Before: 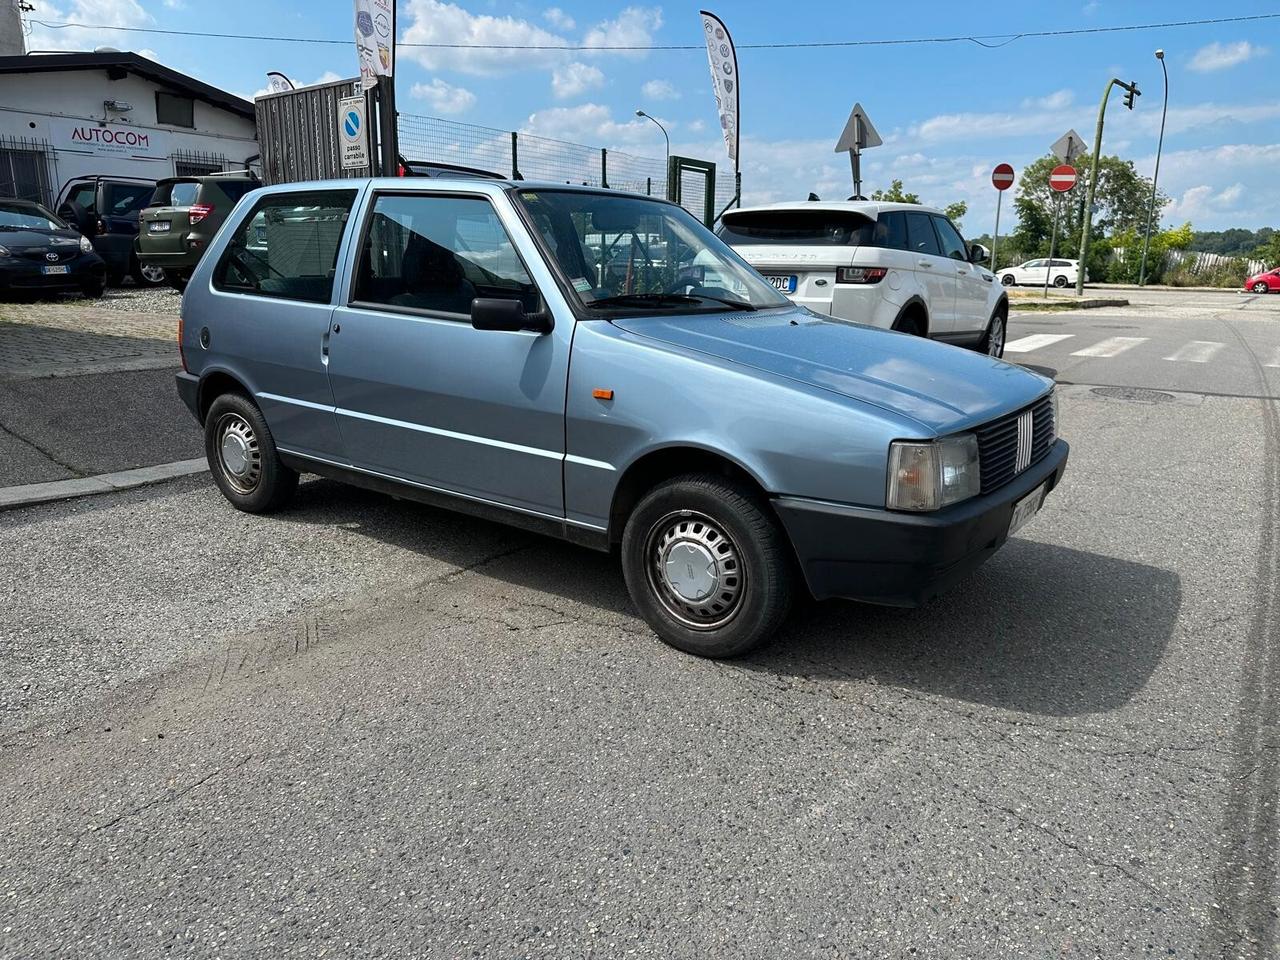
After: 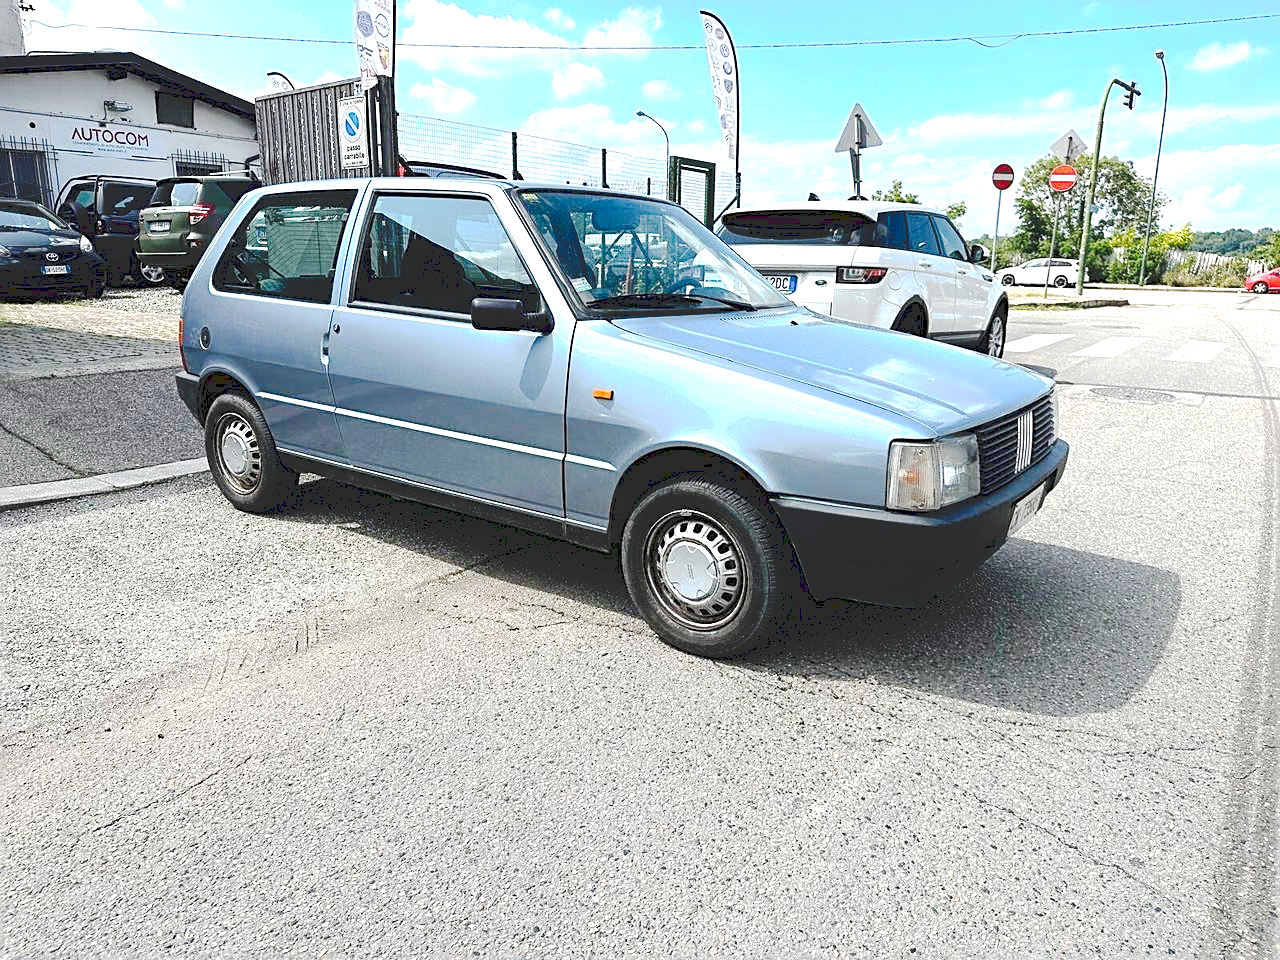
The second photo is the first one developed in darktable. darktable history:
tone curve: curves: ch0 [(0, 0) (0.003, 0.169) (0.011, 0.169) (0.025, 0.169) (0.044, 0.173) (0.069, 0.178) (0.1, 0.183) (0.136, 0.185) (0.177, 0.197) (0.224, 0.227) (0.277, 0.292) (0.335, 0.391) (0.399, 0.491) (0.468, 0.592) (0.543, 0.672) (0.623, 0.734) (0.709, 0.785) (0.801, 0.844) (0.898, 0.893) (1, 1)], preserve colors none
sharpen: on, module defaults
exposure: exposure 1.15 EV, compensate highlight preservation false
